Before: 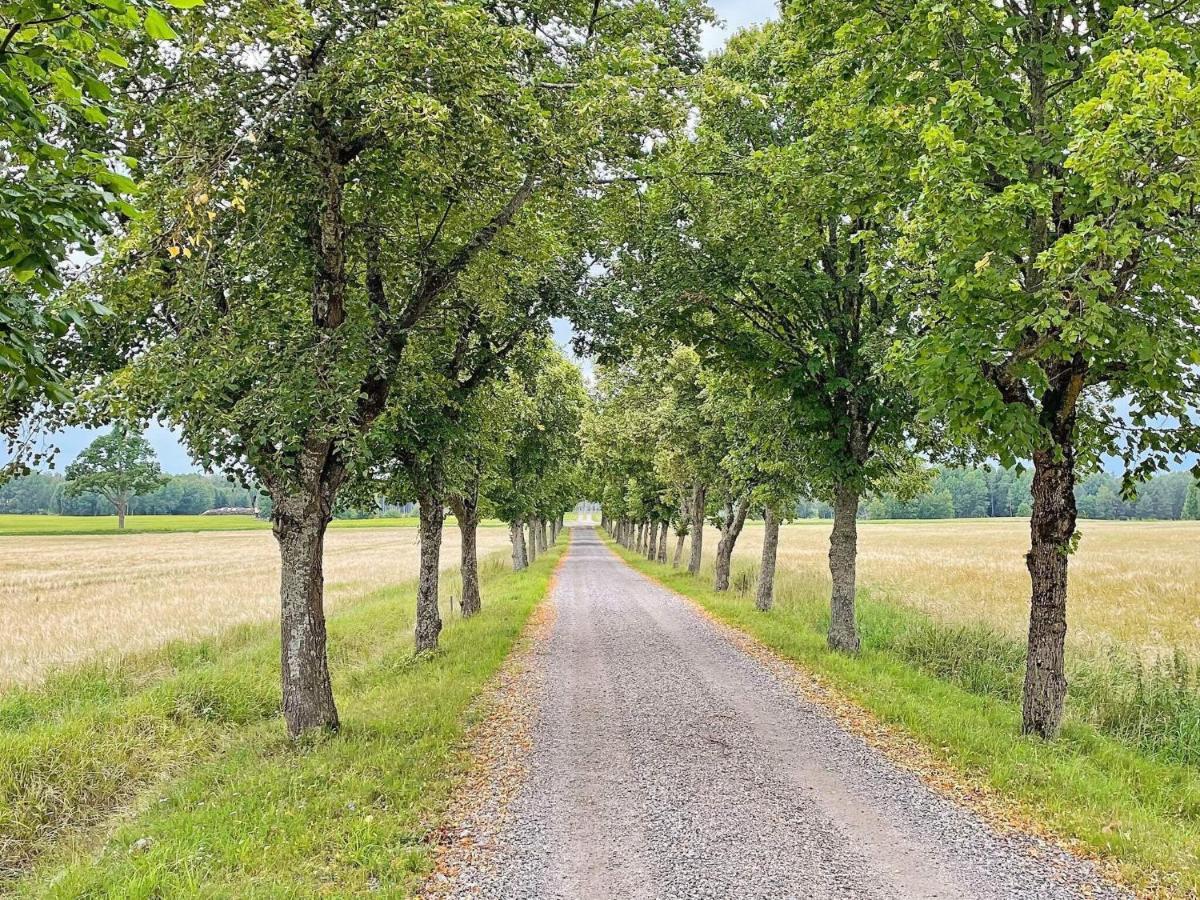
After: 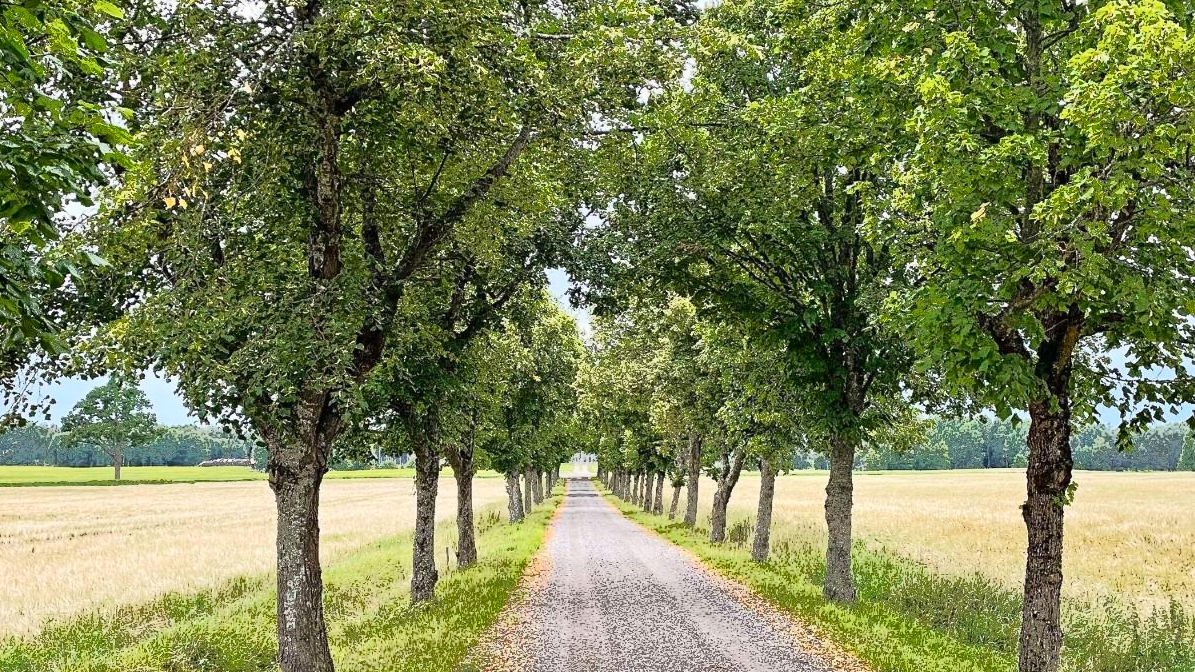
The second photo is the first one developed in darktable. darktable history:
crop: left 0.387%, top 5.469%, bottom 19.809%
tone curve: curves: ch0 [(0, 0) (0.003, 0.003) (0.011, 0.011) (0.025, 0.025) (0.044, 0.044) (0.069, 0.069) (0.1, 0.099) (0.136, 0.135) (0.177, 0.177) (0.224, 0.224) (0.277, 0.276) (0.335, 0.334) (0.399, 0.398) (0.468, 0.467) (0.543, 0.565) (0.623, 0.641) (0.709, 0.723) (0.801, 0.81) (0.898, 0.902) (1, 1)], preserve colors none
contrast brightness saturation: contrast 0.22
fill light: exposure -0.73 EV, center 0.69, width 2.2
